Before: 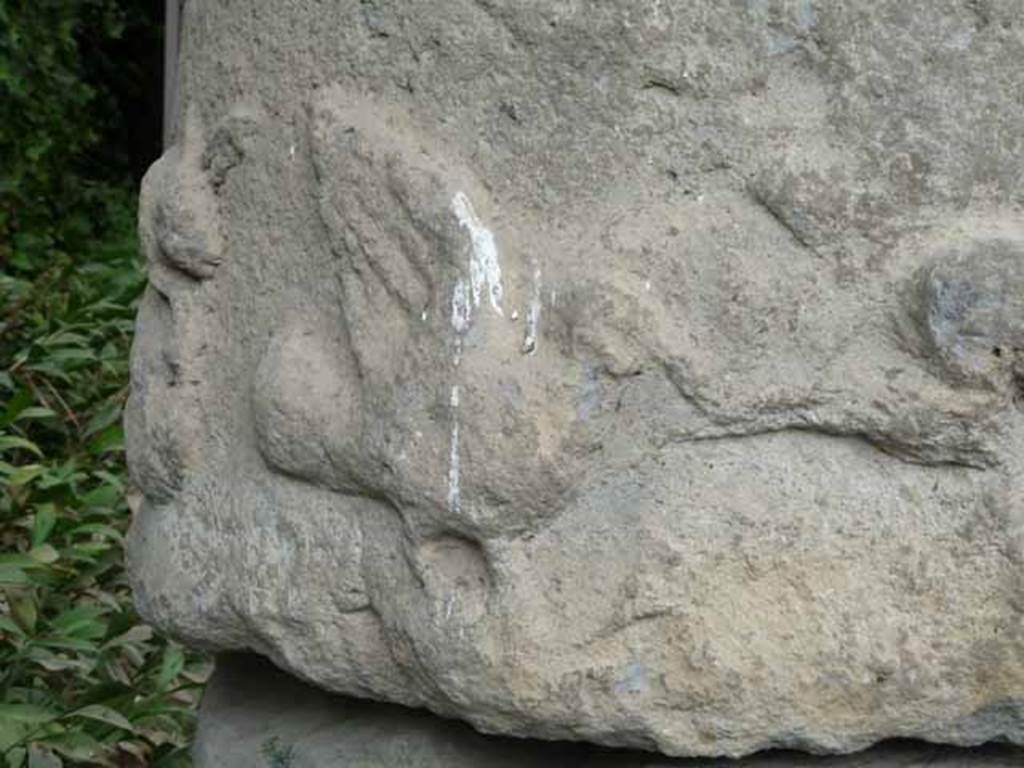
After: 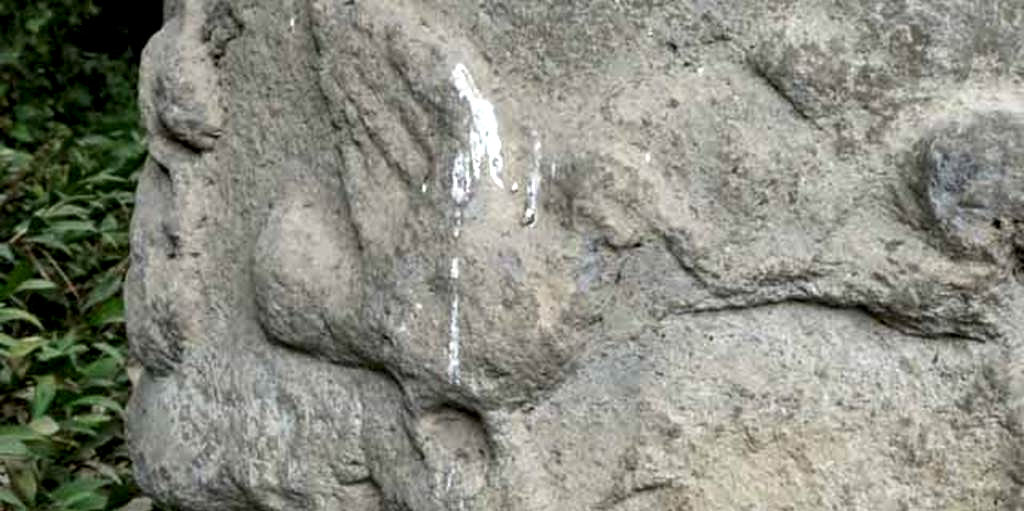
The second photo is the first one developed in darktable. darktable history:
local contrast: highlights 65%, shadows 54%, detail 169%, midtone range 0.514
crop: top 16.727%, bottom 16.727%
